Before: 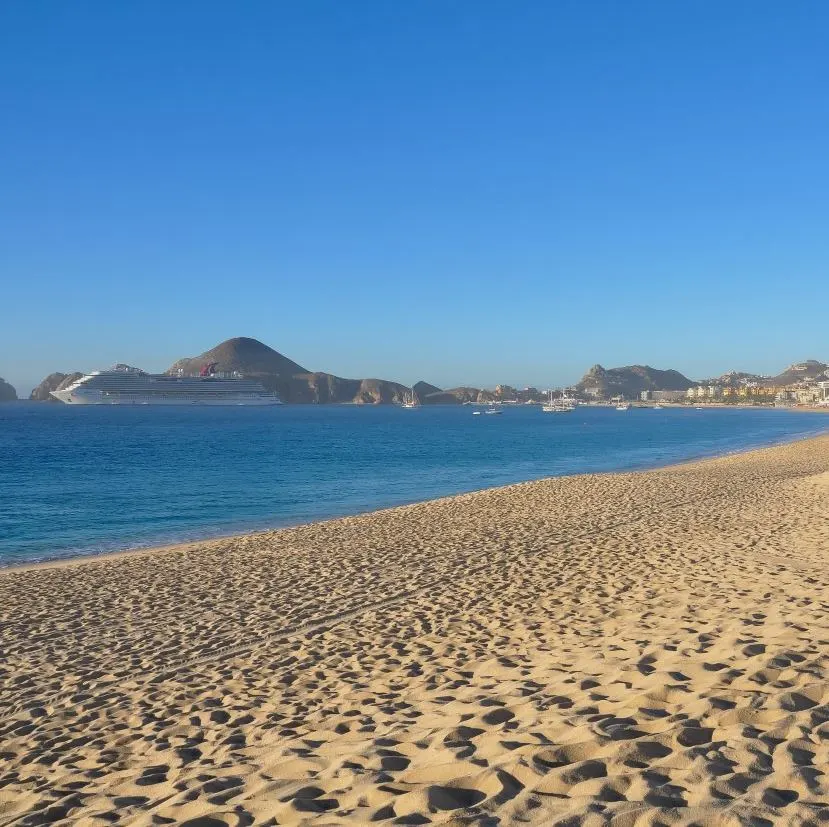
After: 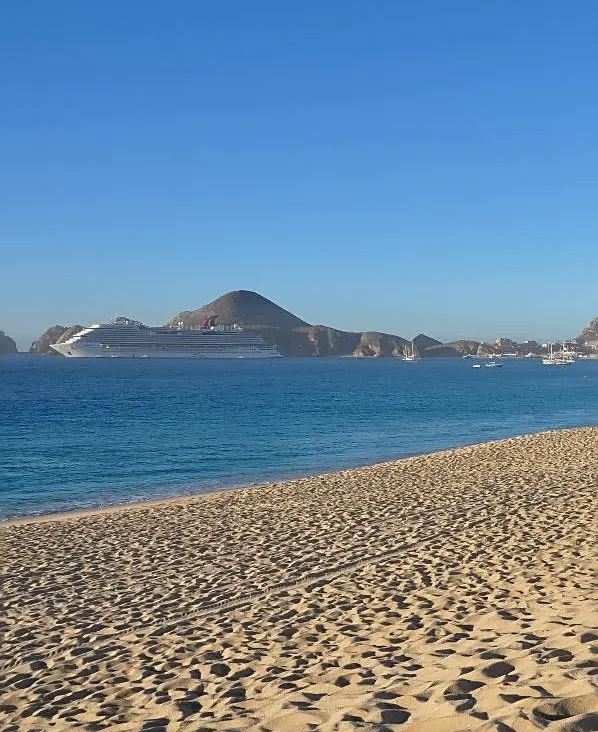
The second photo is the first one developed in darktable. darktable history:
crop: top 5.769%, right 27.845%, bottom 5.655%
sharpen: on, module defaults
contrast brightness saturation: saturation -0.061
